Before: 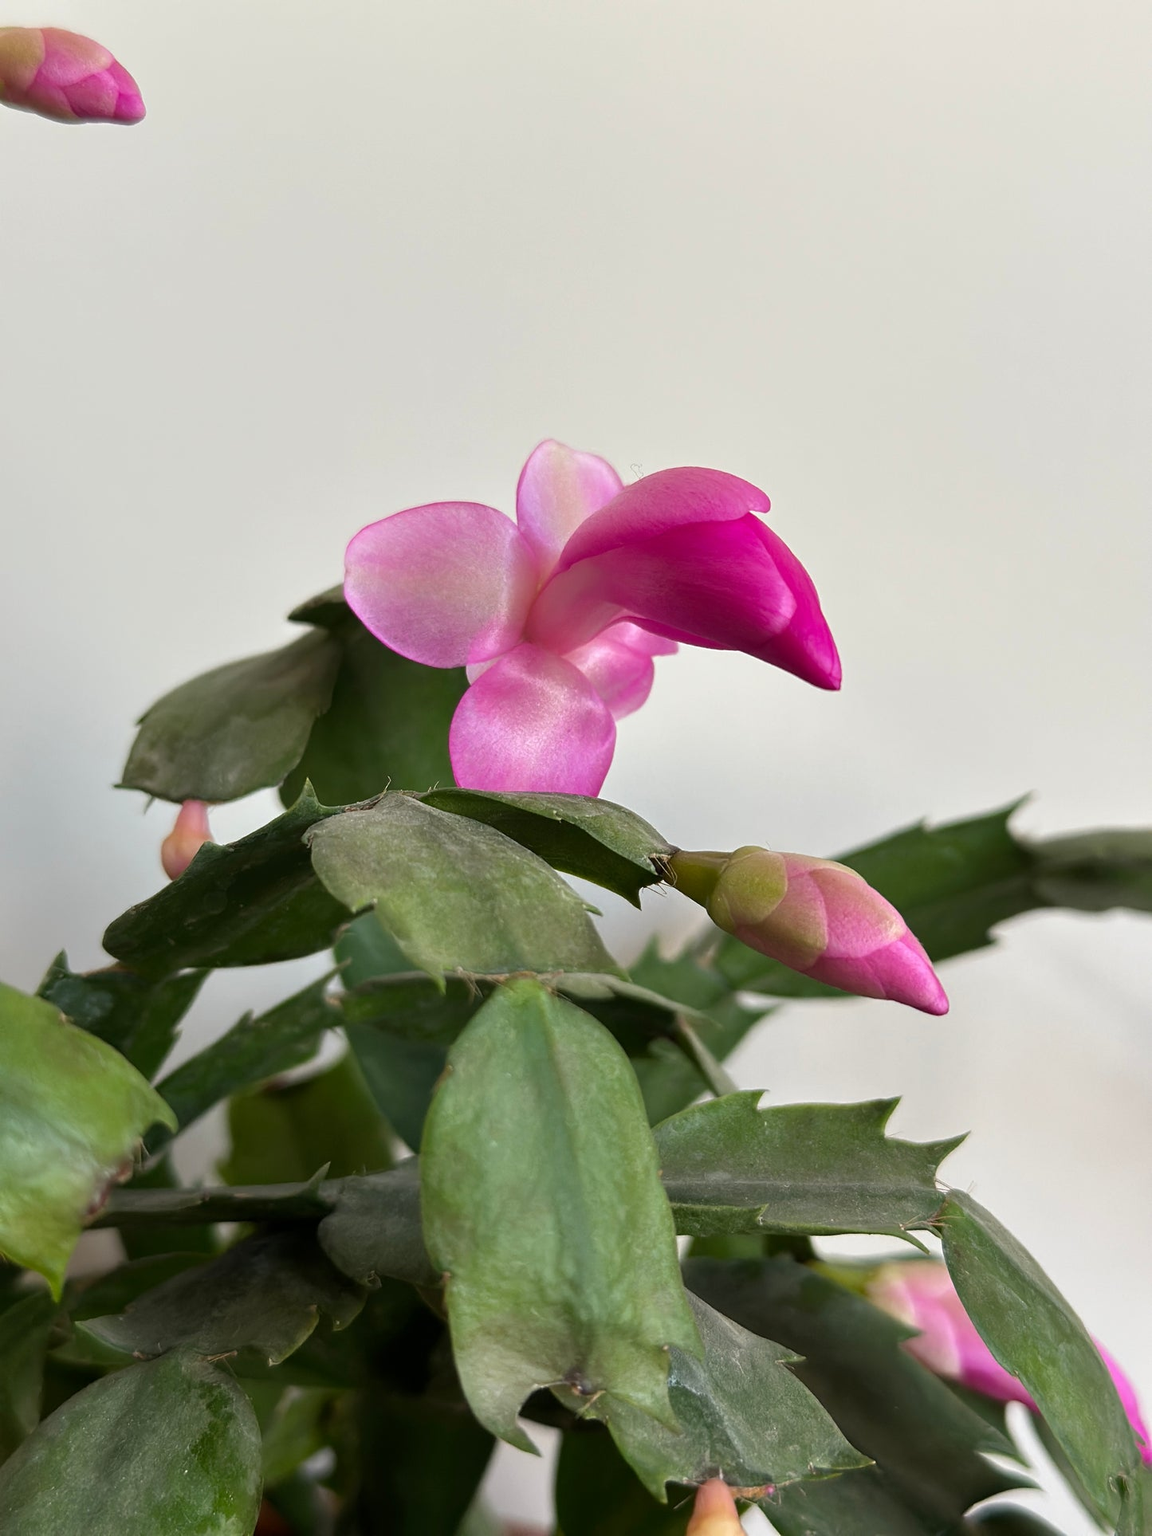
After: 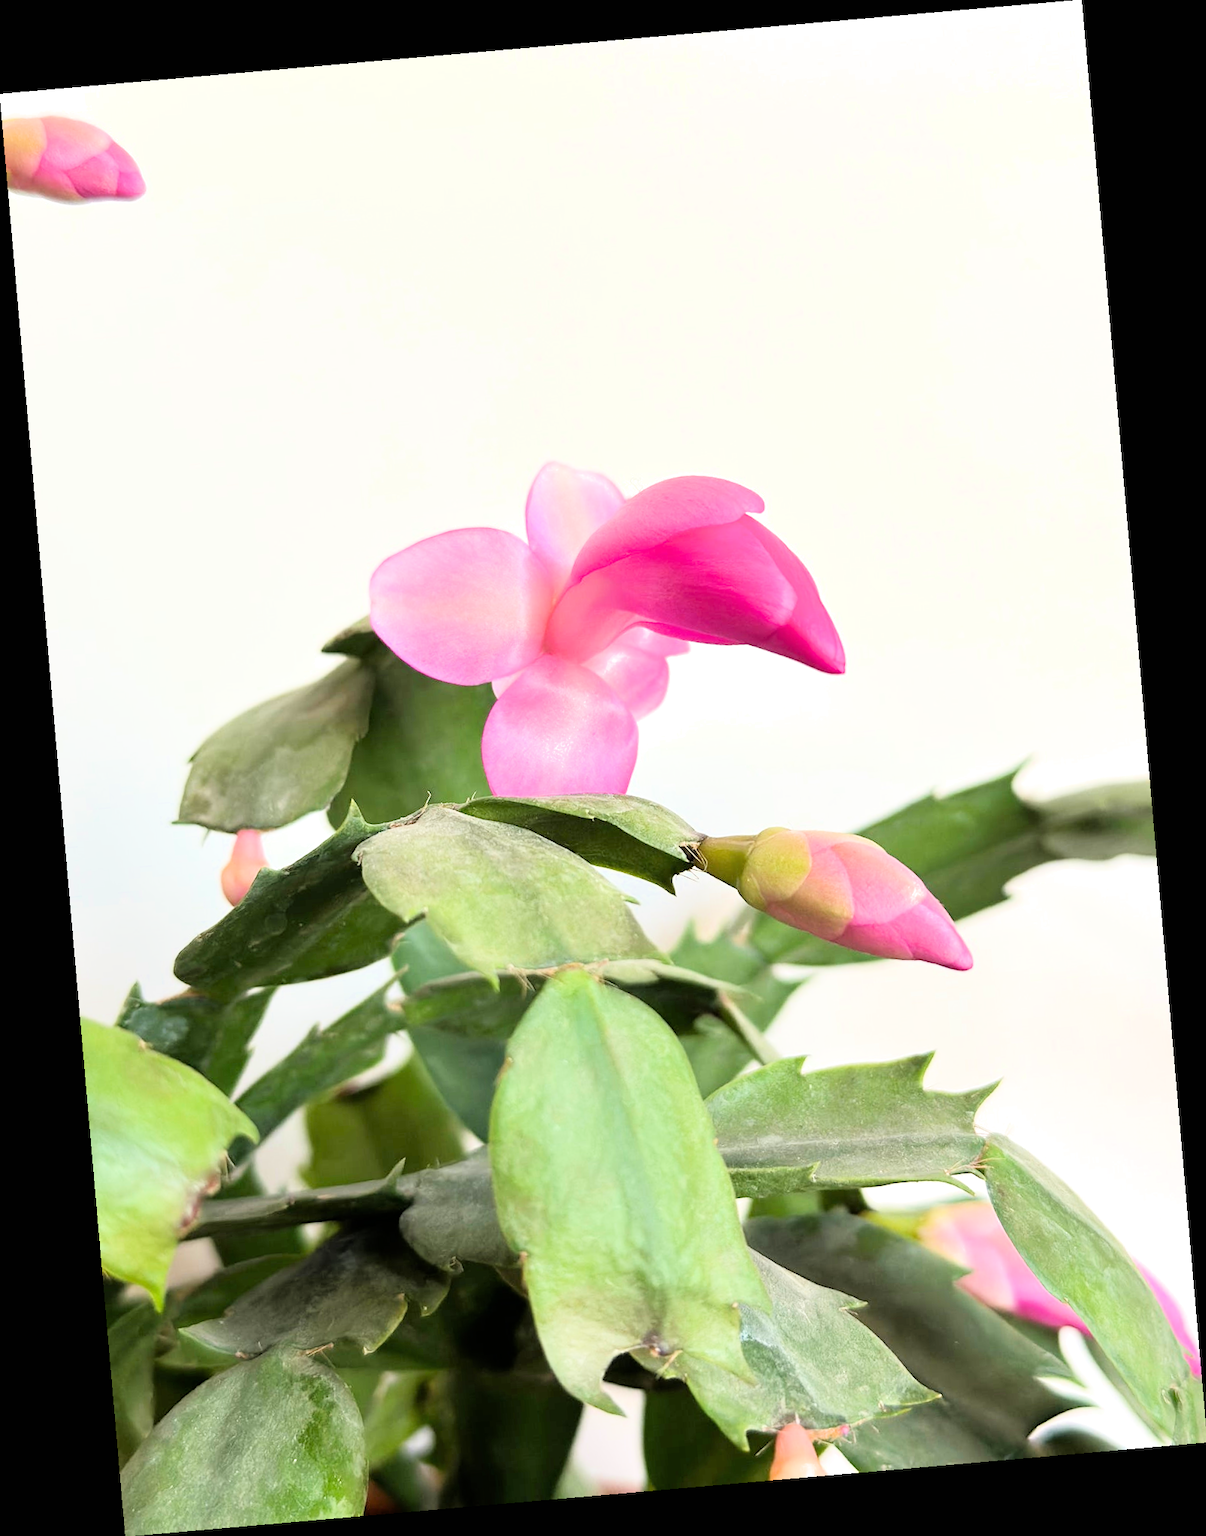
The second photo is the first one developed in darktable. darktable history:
filmic rgb: threshold 3 EV, hardness 4.17, latitude 50%, contrast 1.1, preserve chrominance max RGB, color science v6 (2022), contrast in shadows safe, contrast in highlights safe, enable highlight reconstruction true
rotate and perspective: rotation -4.98°, automatic cropping off
exposure: black level correction 0, exposure 1.975 EV, compensate exposure bias true, compensate highlight preservation false
